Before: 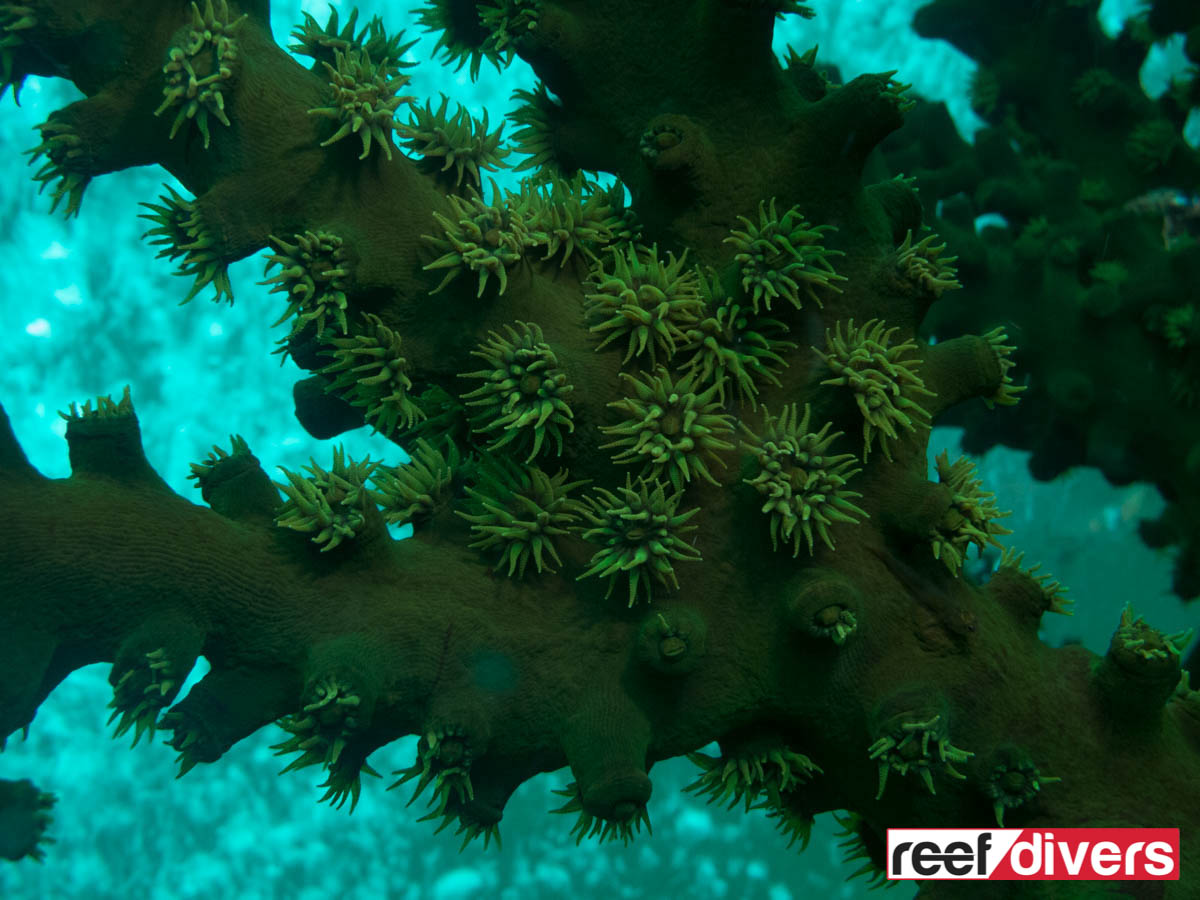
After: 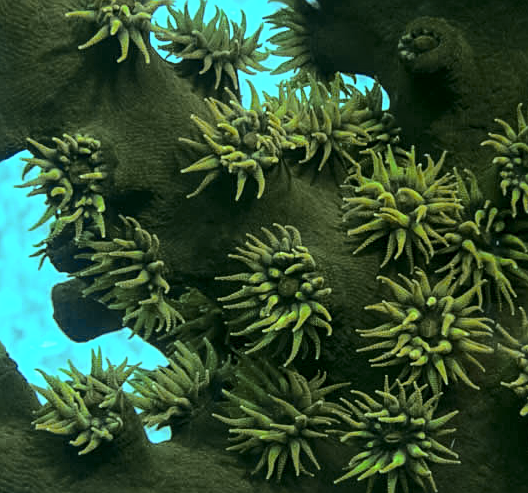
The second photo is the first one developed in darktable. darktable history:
crop: left 20.248%, top 10.86%, right 35.675%, bottom 34.321%
exposure: black level correction 0, exposure 0.877 EV, compensate exposure bias true, compensate highlight preservation false
sharpen: on, module defaults
tone equalizer: on, module defaults
tone curve: curves: ch0 [(0, 0) (0.23, 0.189) (0.486, 0.52) (0.822, 0.825) (0.994, 0.955)]; ch1 [(0, 0) (0.226, 0.261) (0.379, 0.442) (0.469, 0.468) (0.495, 0.498) (0.514, 0.509) (0.561, 0.603) (0.59, 0.656) (1, 1)]; ch2 [(0, 0) (0.269, 0.299) (0.459, 0.43) (0.498, 0.5) (0.523, 0.52) (0.586, 0.569) (0.635, 0.617) (0.659, 0.681) (0.718, 0.764) (1, 1)], color space Lab, independent channels, preserve colors none
local contrast: on, module defaults
